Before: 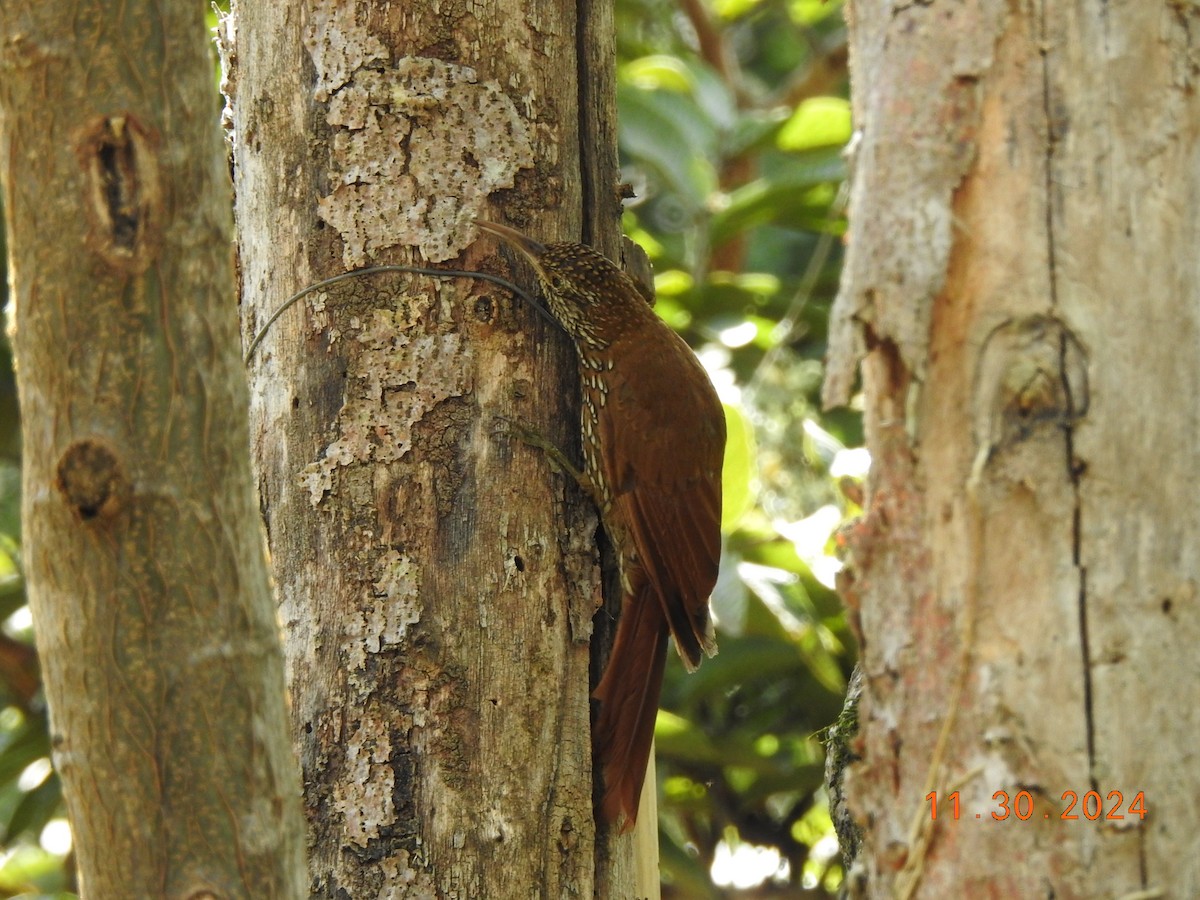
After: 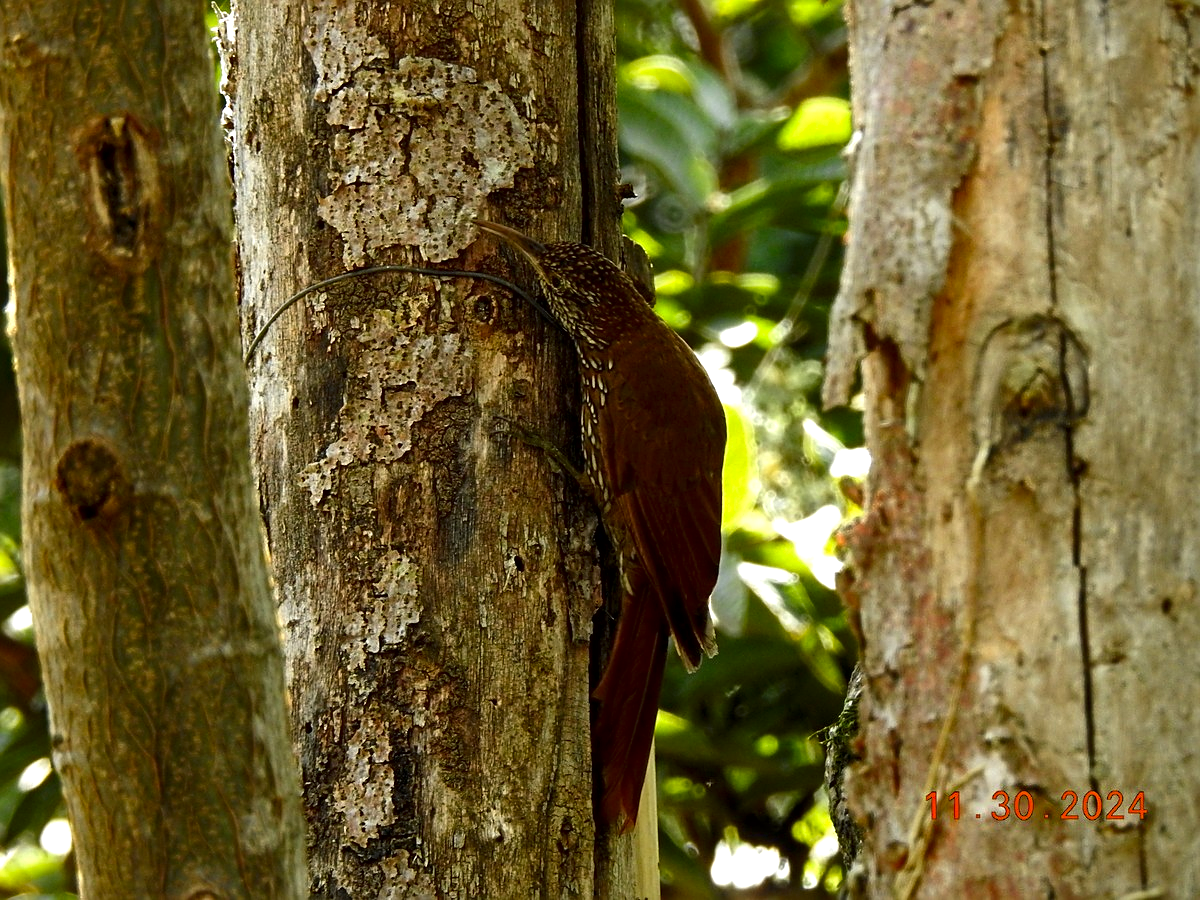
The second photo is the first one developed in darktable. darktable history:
local contrast: mode bilateral grid, contrast 24, coarseness 50, detail 124%, midtone range 0.2
exposure: black level correction 0.002, exposure -0.198 EV, compensate highlight preservation false
sharpen: on, module defaults
tone equalizer: -8 EV -0.442 EV, -7 EV -0.388 EV, -6 EV -0.325 EV, -5 EV -0.216 EV, -3 EV 0.232 EV, -2 EV 0.361 EV, -1 EV 0.384 EV, +0 EV 0.399 EV
contrast brightness saturation: brightness -0.25, saturation 0.199
